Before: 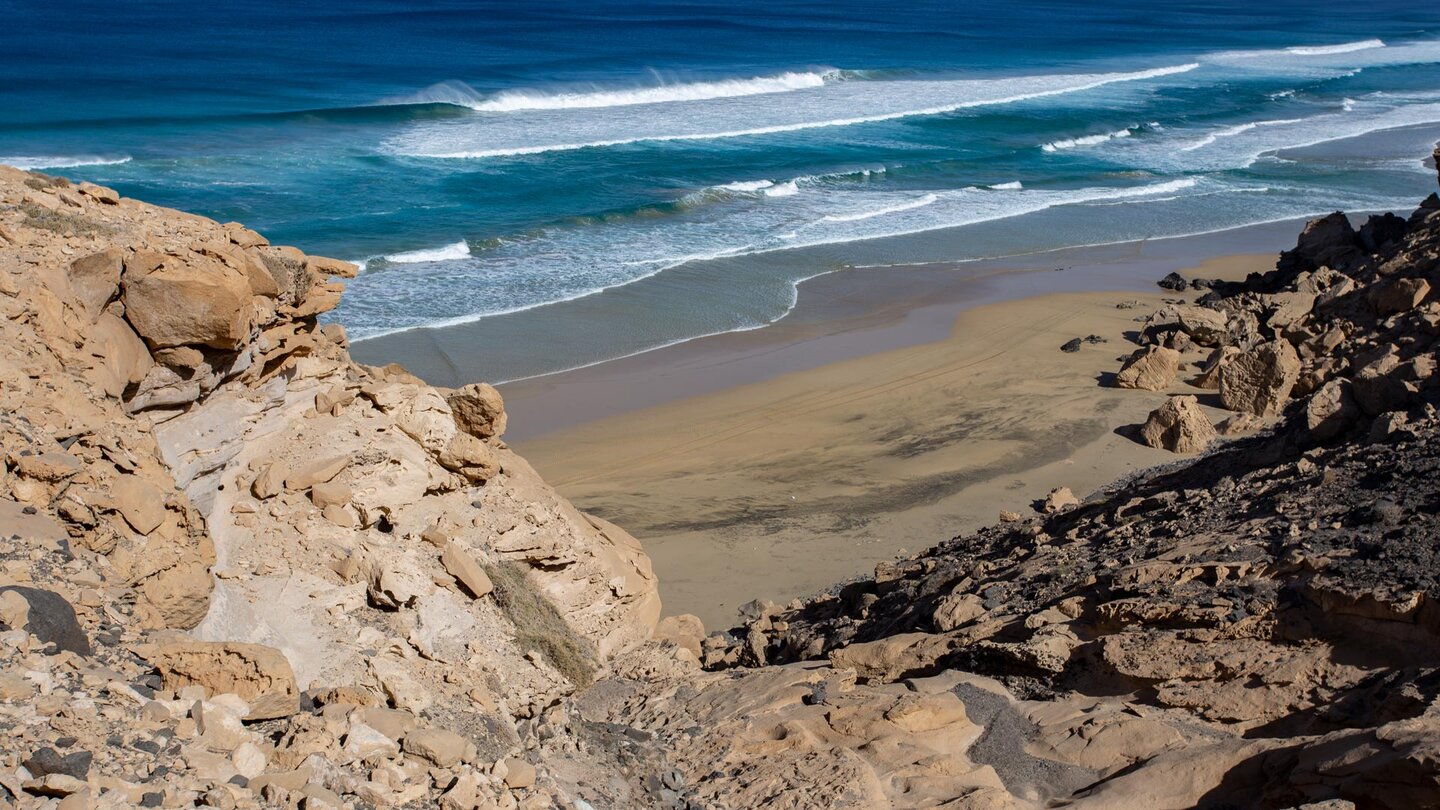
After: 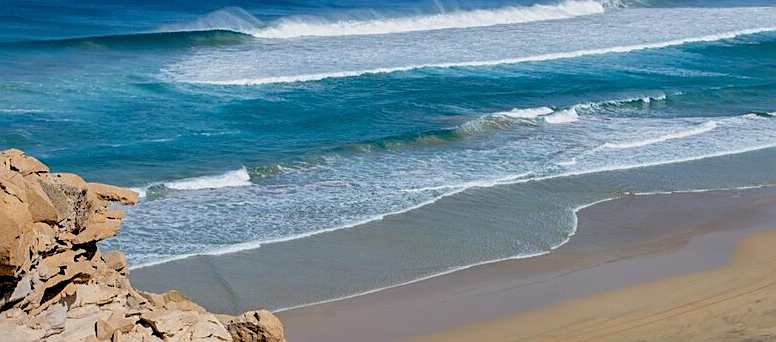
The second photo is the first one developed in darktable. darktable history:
rgb levels: preserve colors sum RGB, levels [[0.038, 0.433, 0.934], [0, 0.5, 1], [0, 0.5, 1]]
sharpen: on, module defaults
crop: left 15.306%, top 9.065%, right 30.789%, bottom 48.638%
